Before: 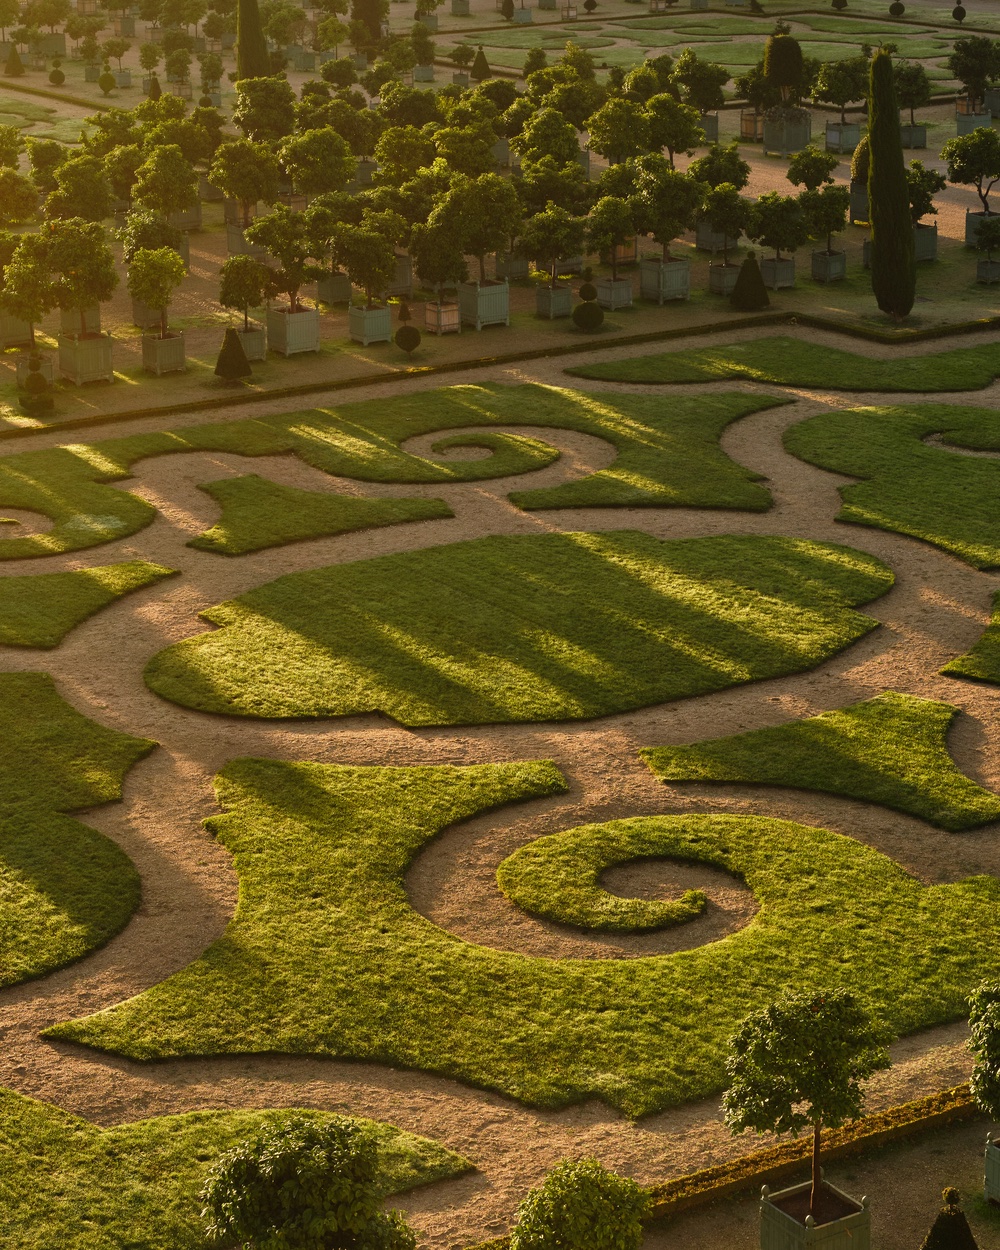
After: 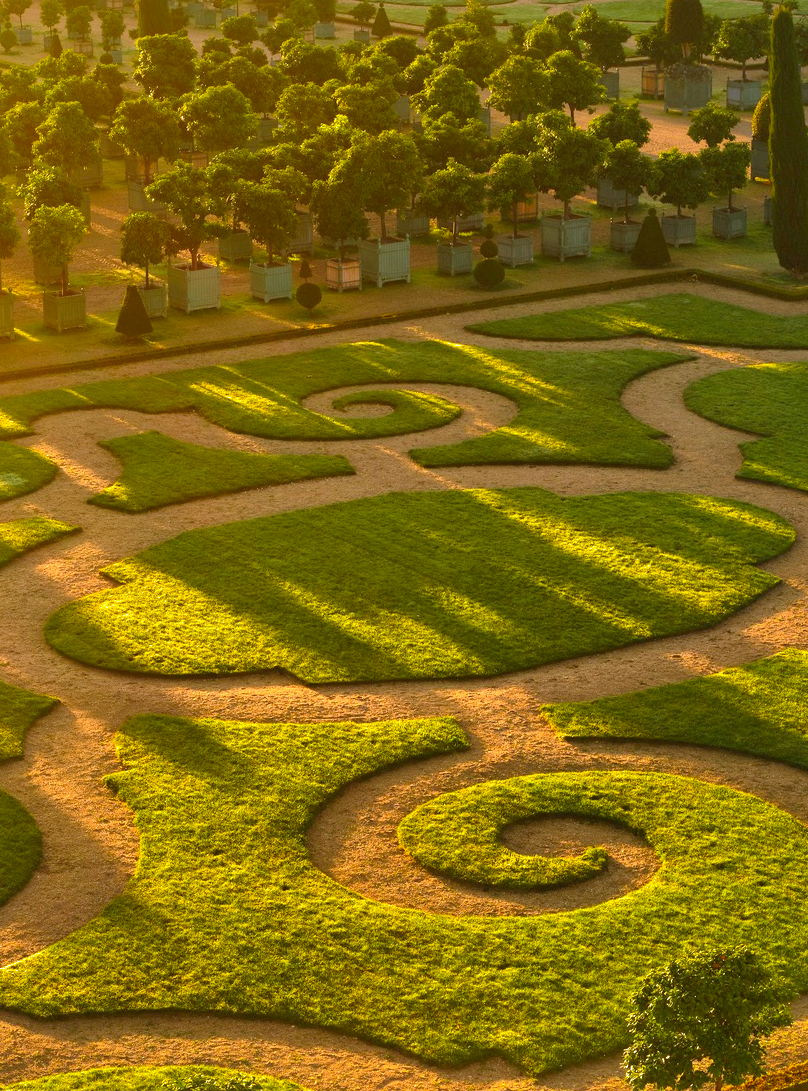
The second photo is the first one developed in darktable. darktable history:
crop: left 9.941%, top 3.517%, right 9.163%, bottom 9.14%
exposure: exposure 0.497 EV, compensate highlight preservation false
shadows and highlights: highlights color adjustment 89.84%
color zones: curves: ch0 [(0.224, 0.526) (0.75, 0.5)]; ch1 [(0.055, 0.526) (0.224, 0.761) (0.377, 0.526) (0.75, 0.5)]
